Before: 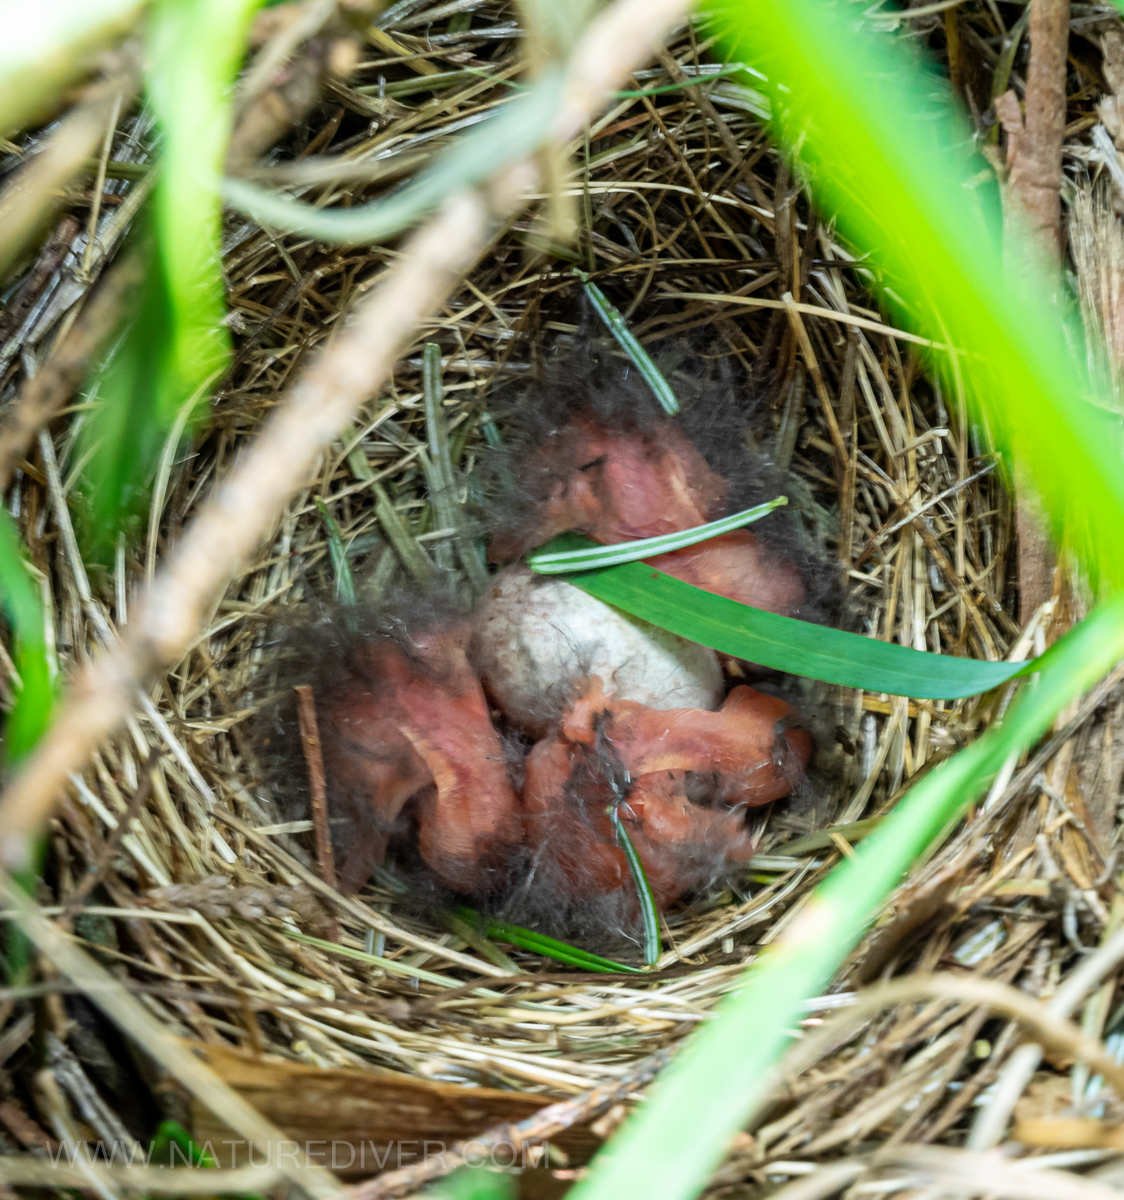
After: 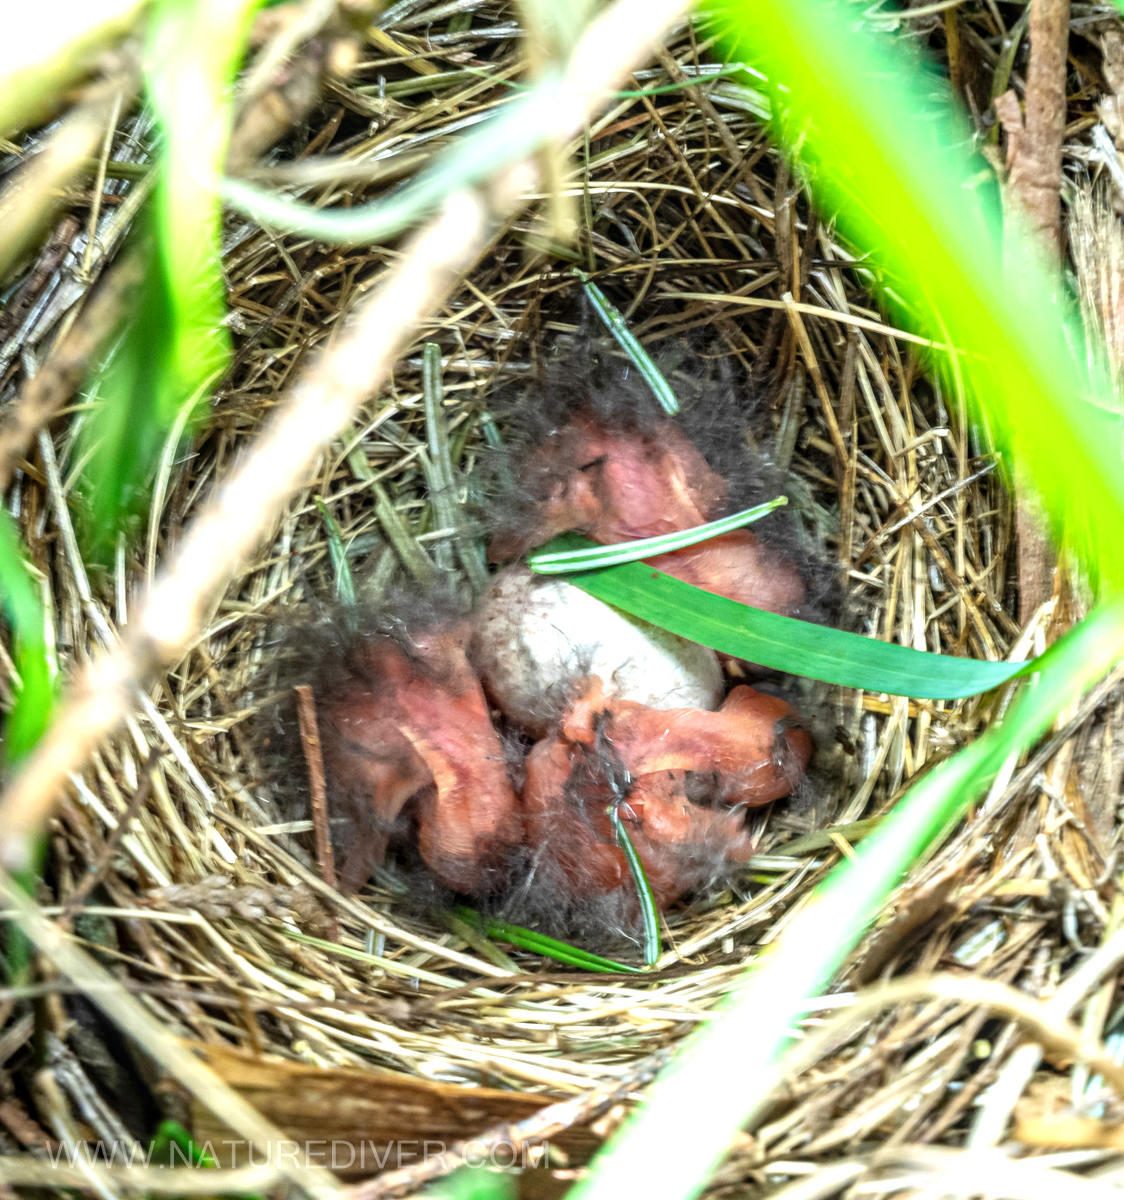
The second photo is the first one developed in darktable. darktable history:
exposure: black level correction 0, exposure 0.703 EV, compensate highlight preservation false
local contrast: on, module defaults
